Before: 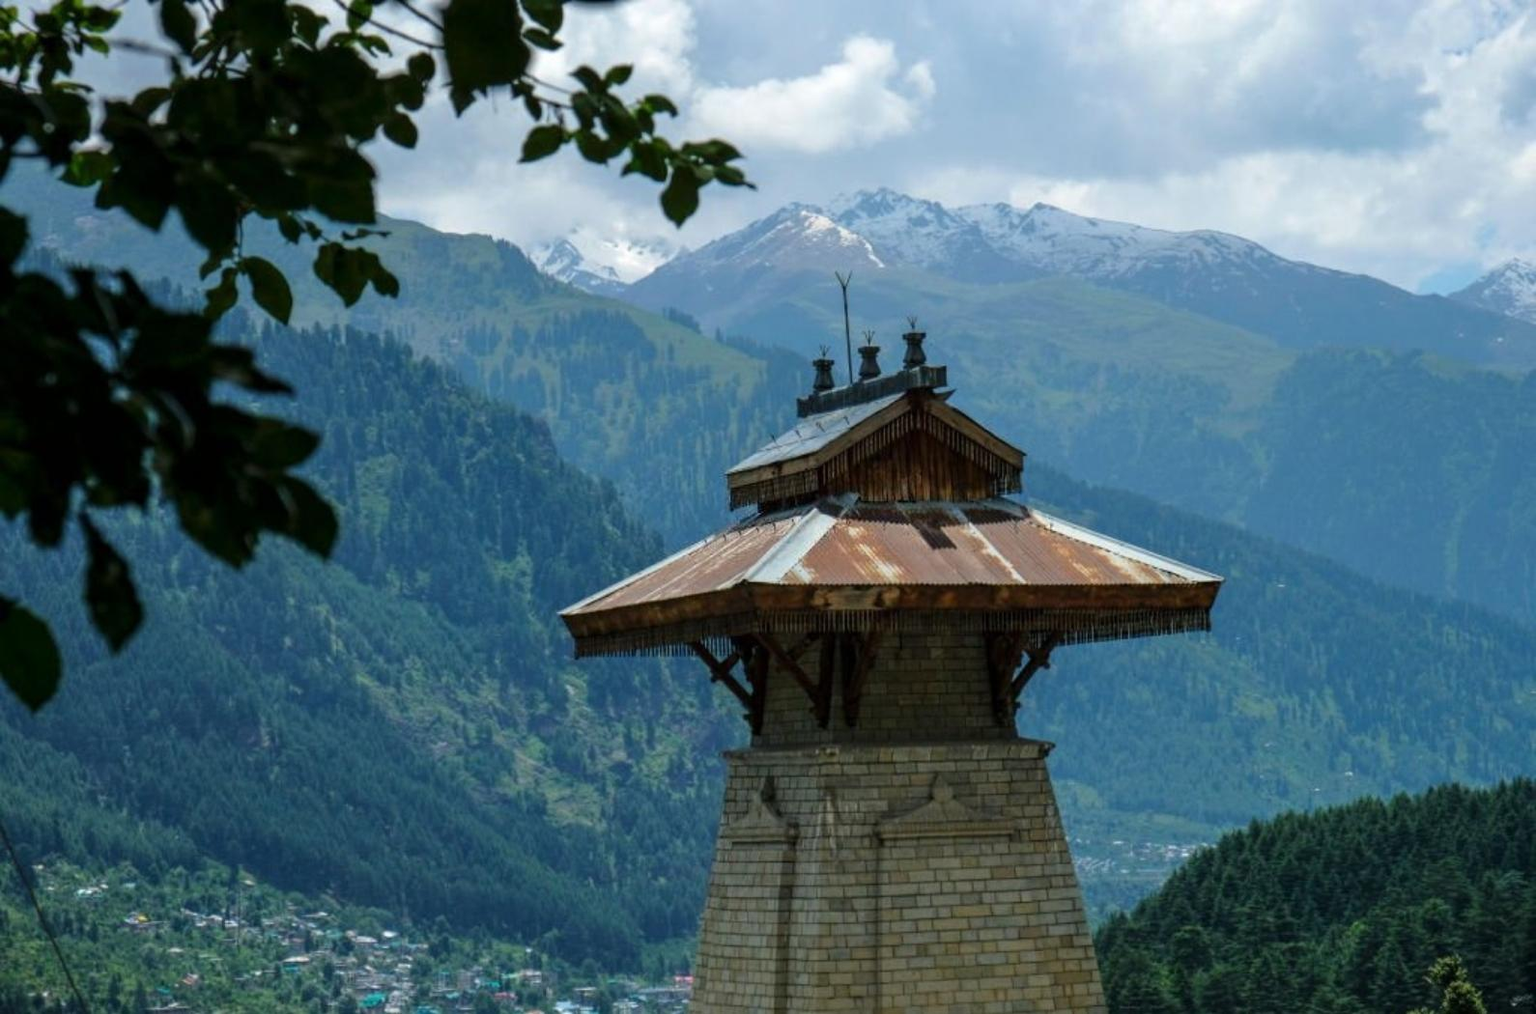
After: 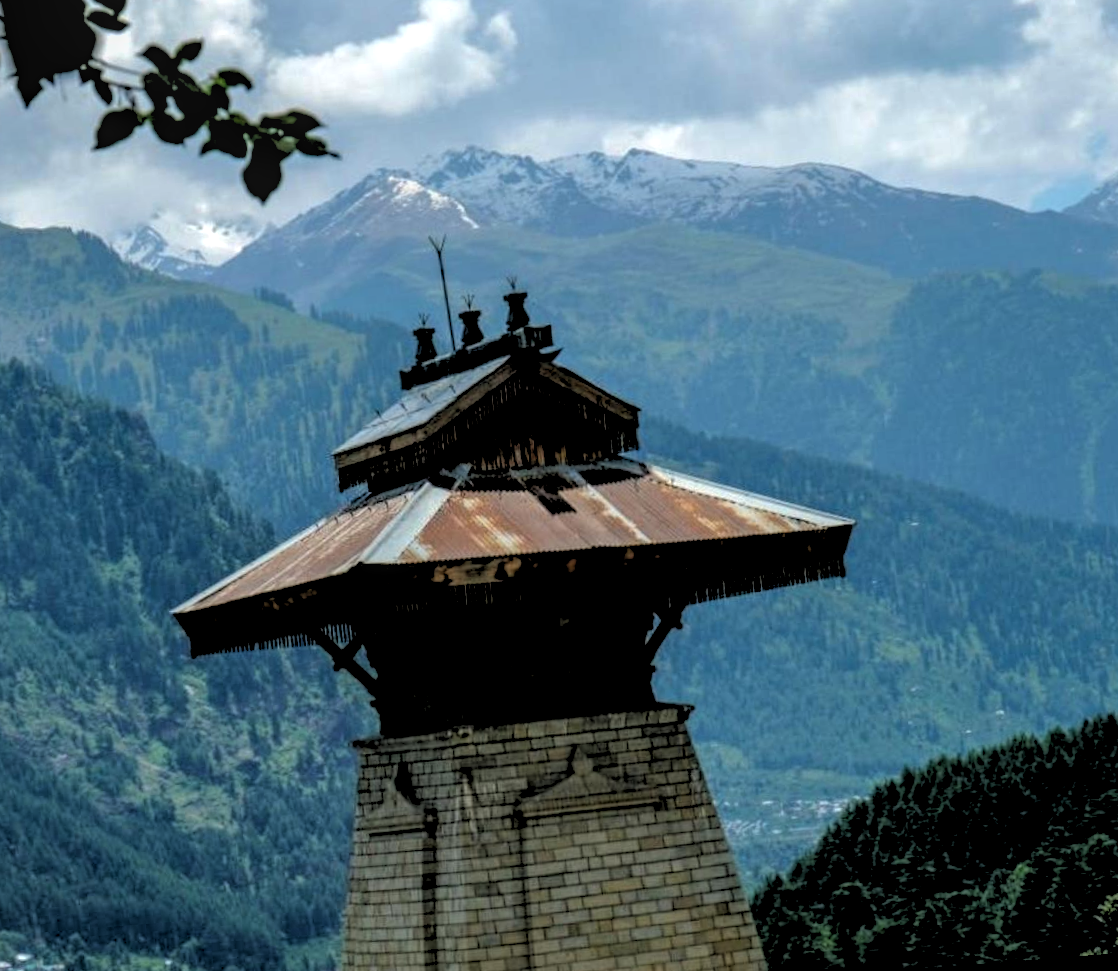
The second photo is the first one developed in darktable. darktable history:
local contrast: on, module defaults
crop and rotate: left 24.6%
shadows and highlights: shadows 30
rotate and perspective: rotation -4.57°, crop left 0.054, crop right 0.944, crop top 0.087, crop bottom 0.914
rgb levels: levels [[0.029, 0.461, 0.922], [0, 0.5, 1], [0, 0.5, 1]]
